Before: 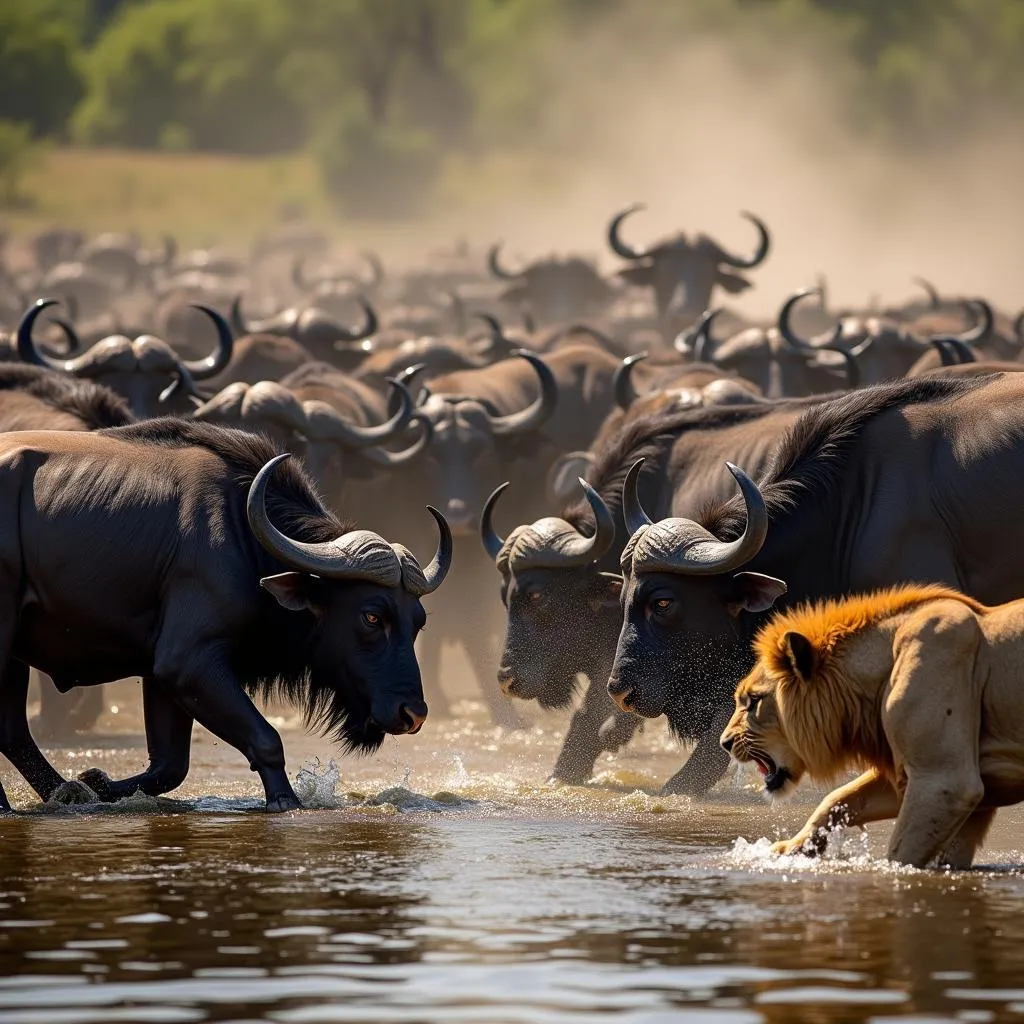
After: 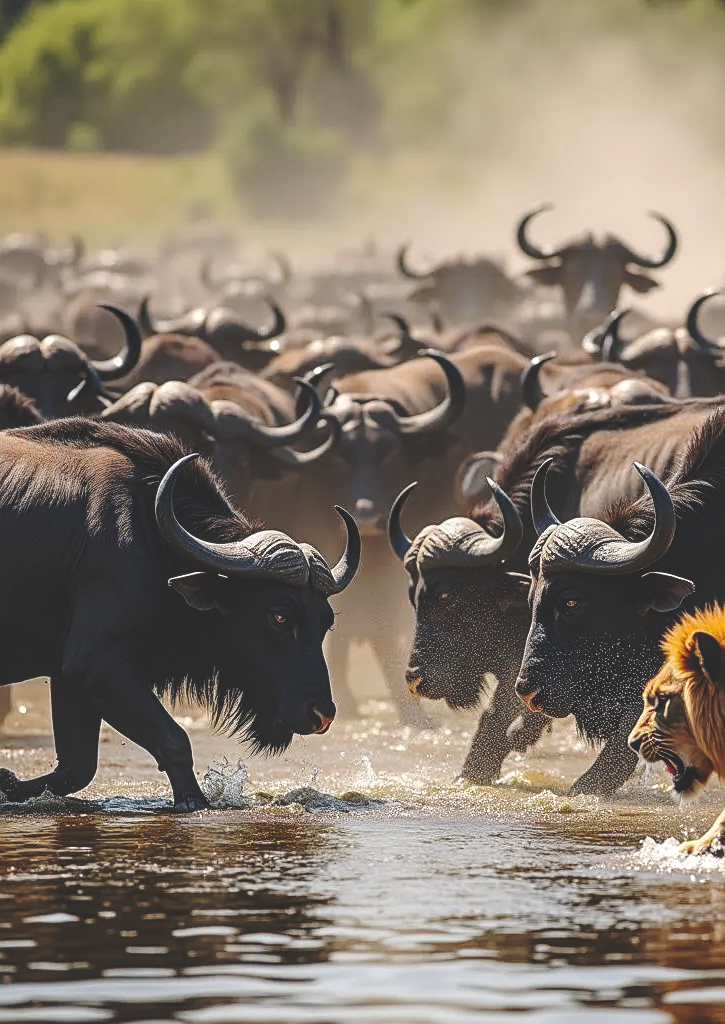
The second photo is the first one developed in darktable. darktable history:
sharpen: on, module defaults
crop and rotate: left 9.078%, right 20.074%
exposure: exposure -0.041 EV, compensate exposure bias true, compensate highlight preservation false
base curve: curves: ch0 [(0, 0.024) (0.055, 0.065) (0.121, 0.166) (0.236, 0.319) (0.693, 0.726) (1, 1)], preserve colors none
local contrast: on, module defaults
